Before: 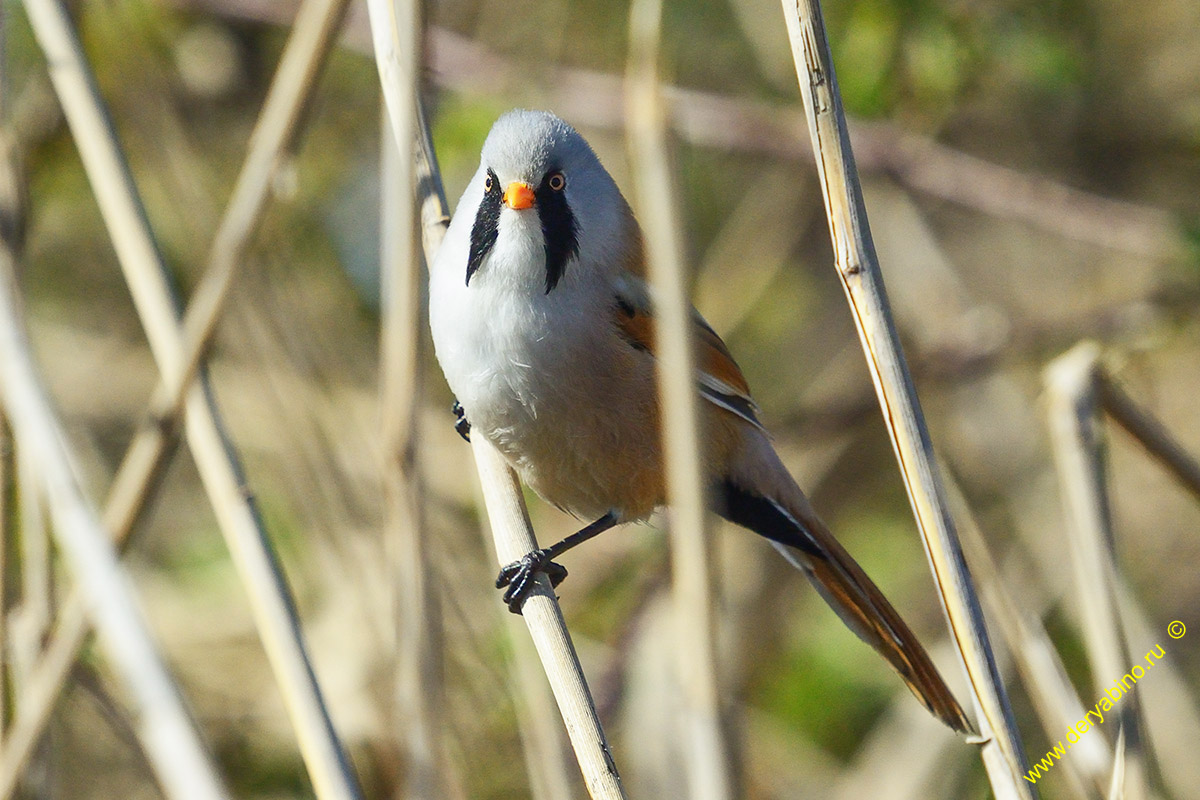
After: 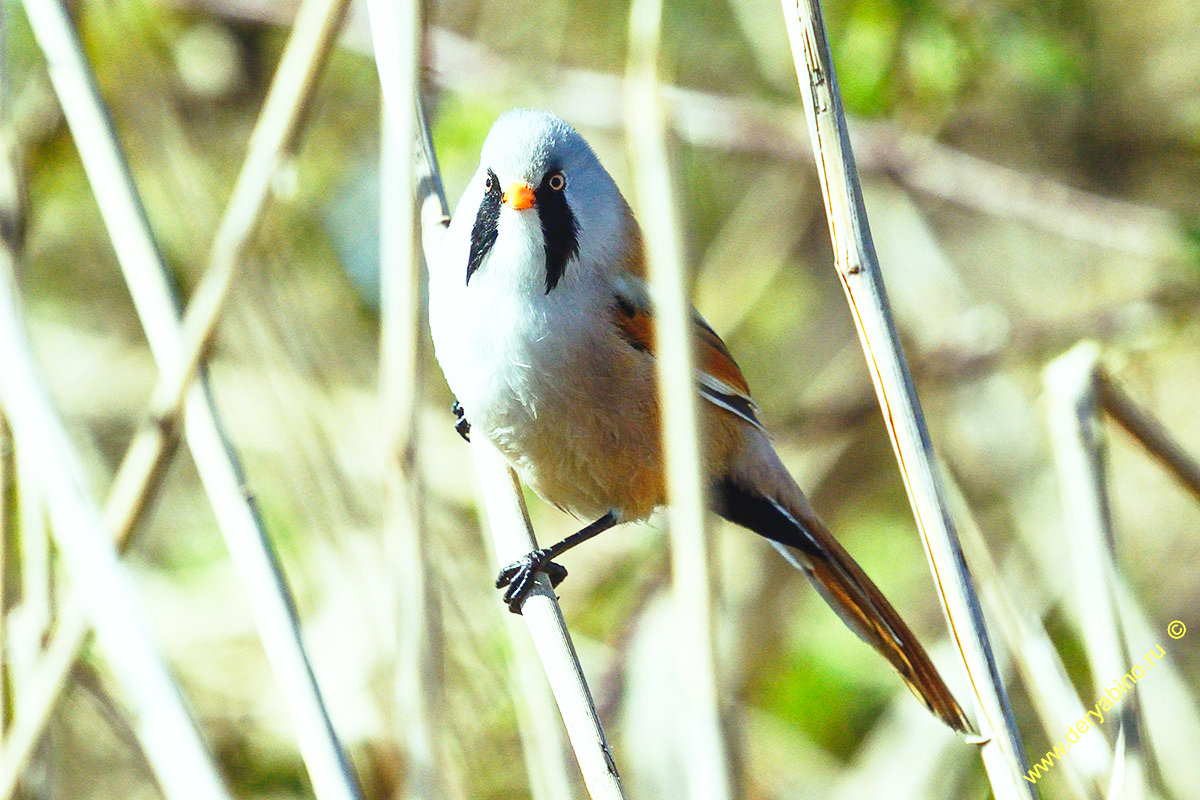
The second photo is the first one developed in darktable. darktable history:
color balance rgb: highlights gain › chroma 4.049%, highlights gain › hue 199.86°, global offset › luminance 0.223%, perceptual saturation grading › global saturation 0.45%
base curve: curves: ch0 [(0, 0) (0.026, 0.03) (0.109, 0.232) (0.351, 0.748) (0.669, 0.968) (1, 1)], preserve colors none
